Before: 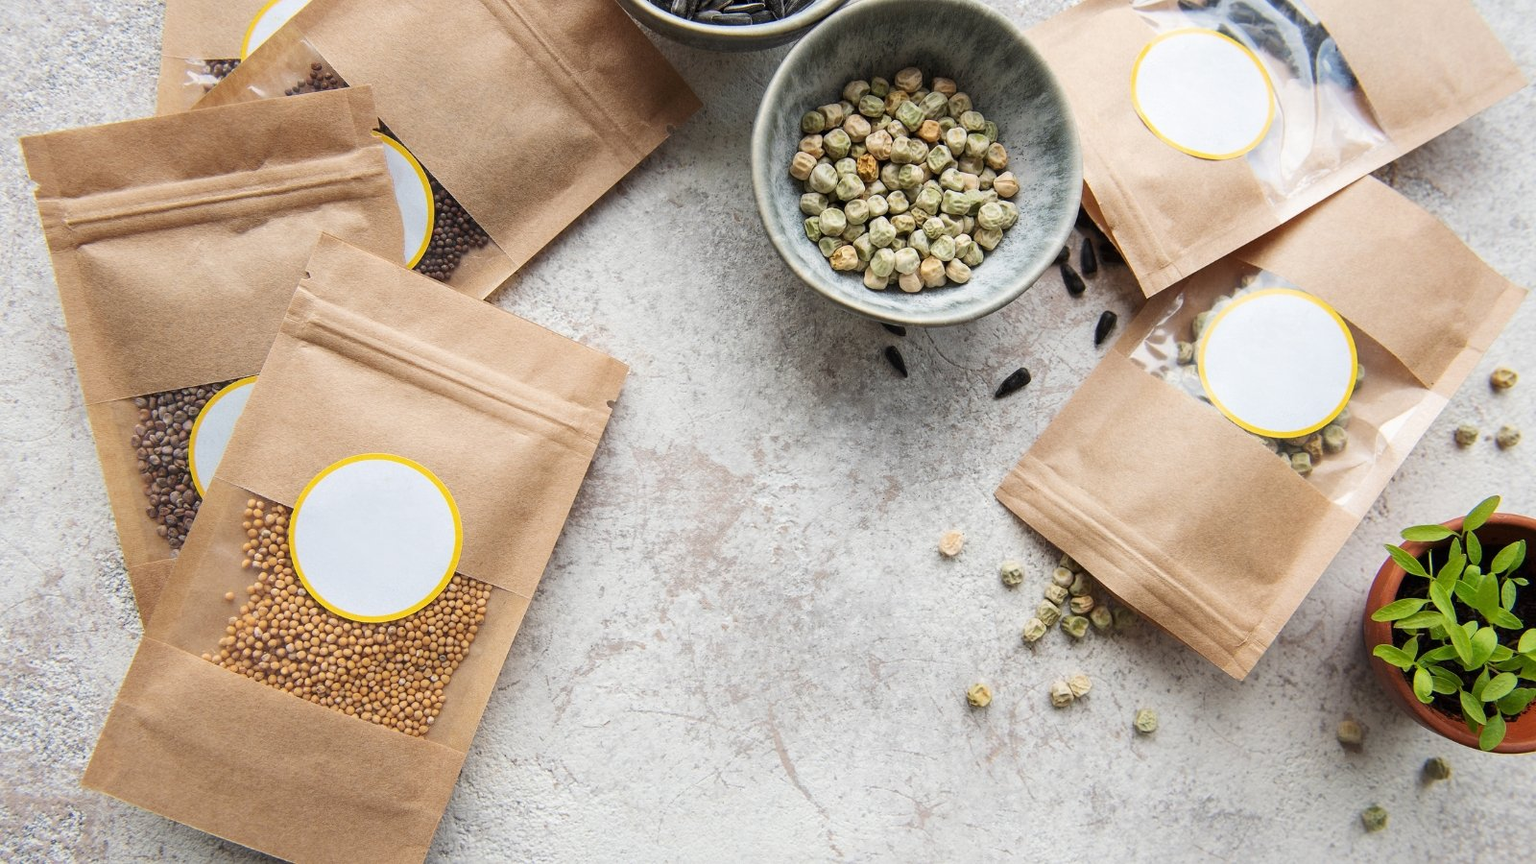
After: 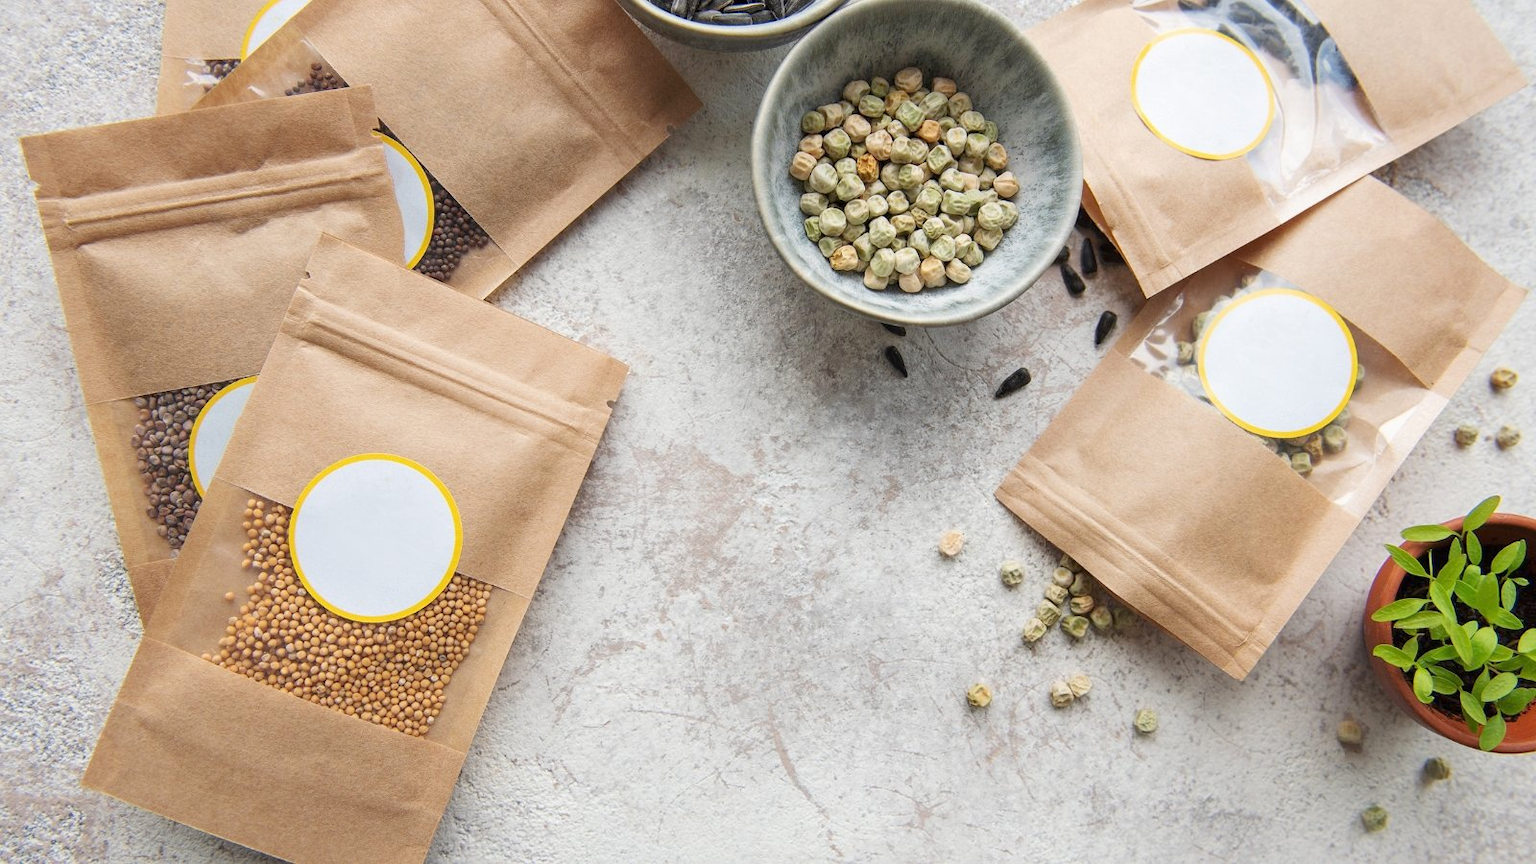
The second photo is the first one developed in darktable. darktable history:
tone equalizer: -7 EV 0.157 EV, -6 EV 0.628 EV, -5 EV 1.13 EV, -4 EV 1.3 EV, -3 EV 1.13 EV, -2 EV 0.6 EV, -1 EV 0.147 EV, smoothing diameter 24.87%, edges refinement/feathering 13.81, preserve details guided filter
